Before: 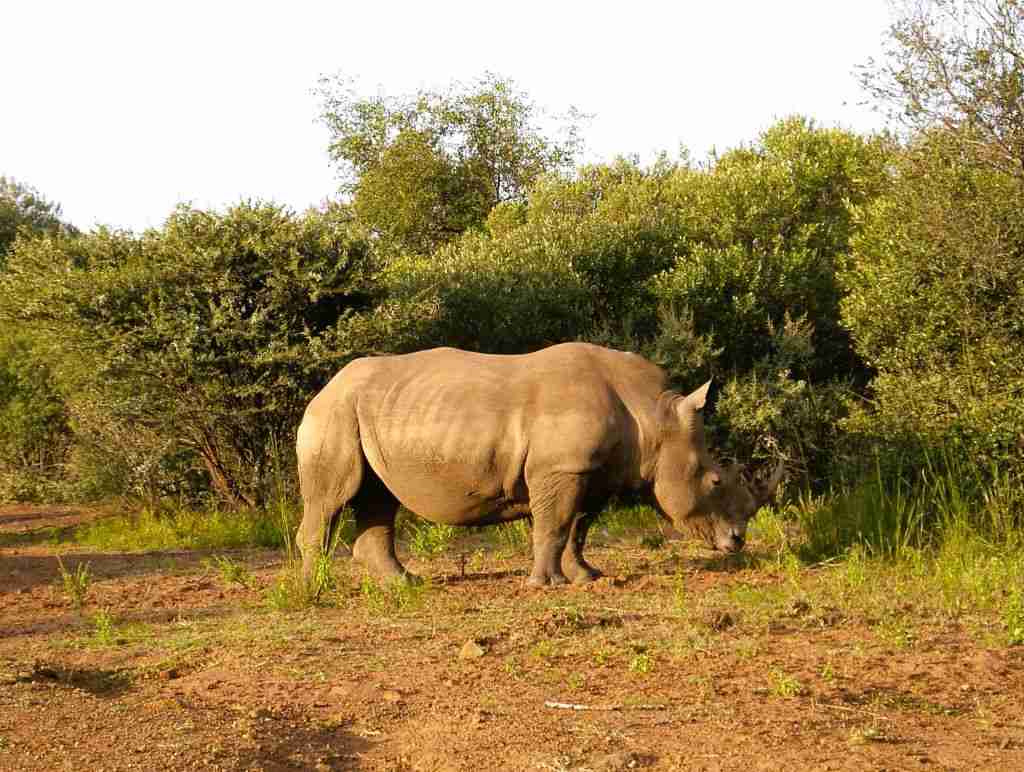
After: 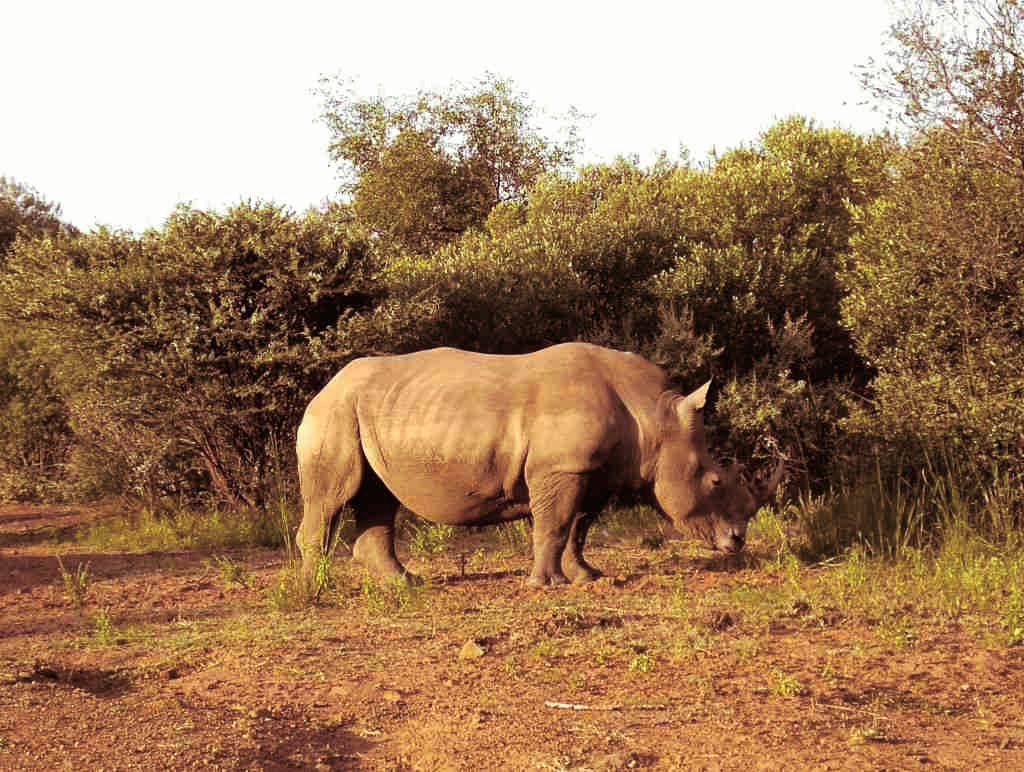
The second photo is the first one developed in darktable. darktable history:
tone equalizer: on, module defaults
split-toning: on, module defaults
